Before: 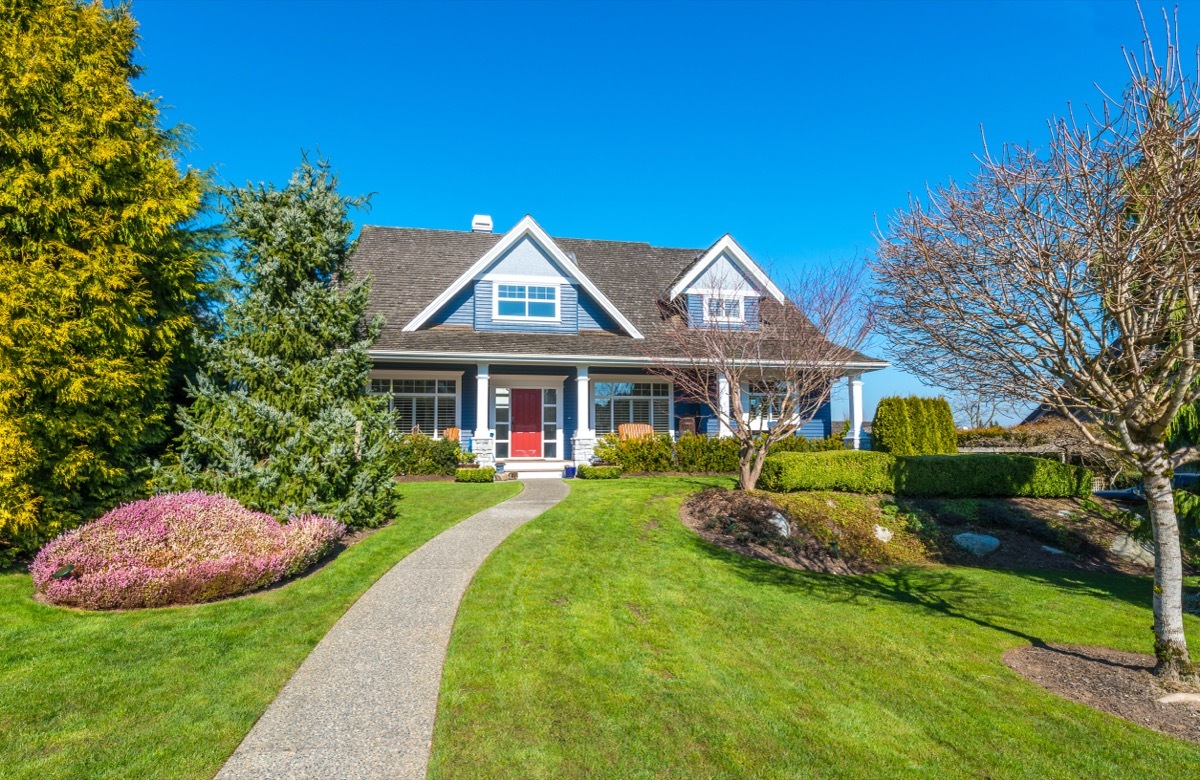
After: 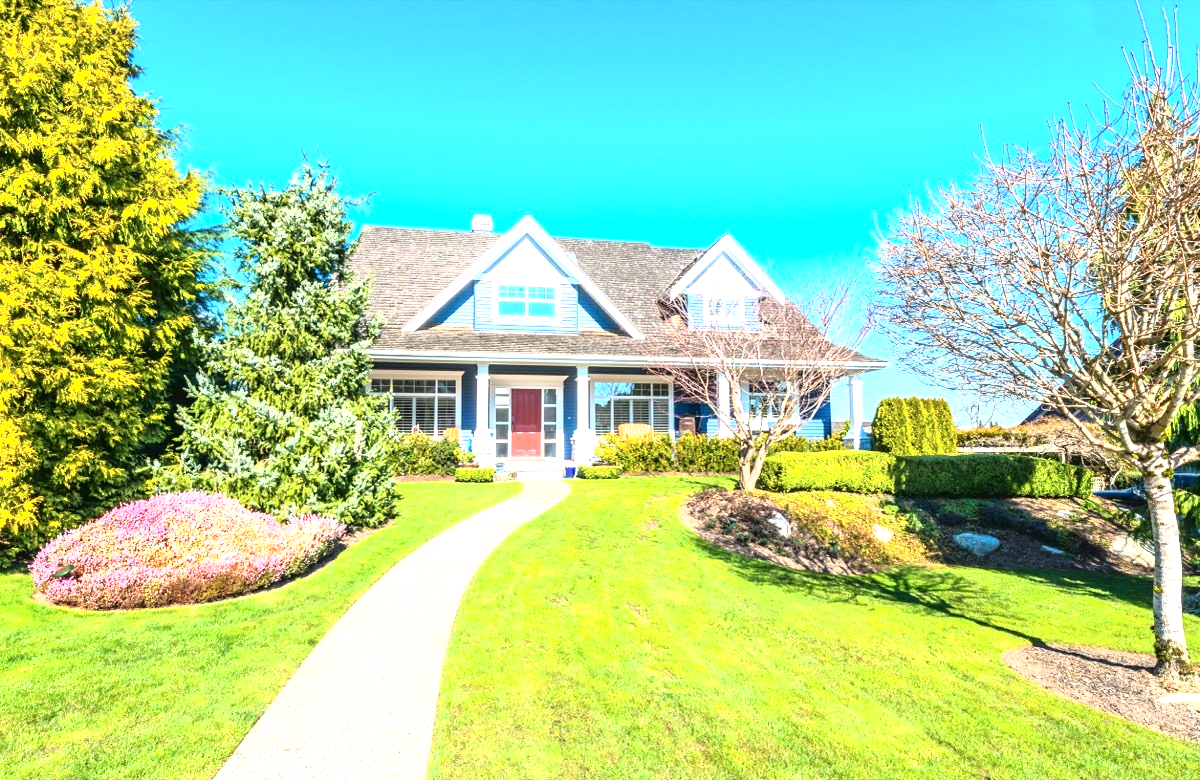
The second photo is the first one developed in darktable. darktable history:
tone curve: curves: ch0 [(0, 0) (0.003, 0.047) (0.011, 0.047) (0.025, 0.047) (0.044, 0.049) (0.069, 0.051) (0.1, 0.062) (0.136, 0.086) (0.177, 0.125) (0.224, 0.178) (0.277, 0.246) (0.335, 0.324) (0.399, 0.407) (0.468, 0.48) (0.543, 0.57) (0.623, 0.675) (0.709, 0.772) (0.801, 0.876) (0.898, 0.963) (1, 1)], color space Lab, independent channels, preserve colors none
exposure: black level correction 0, exposure 1.478 EV, compensate exposure bias true, compensate highlight preservation false
